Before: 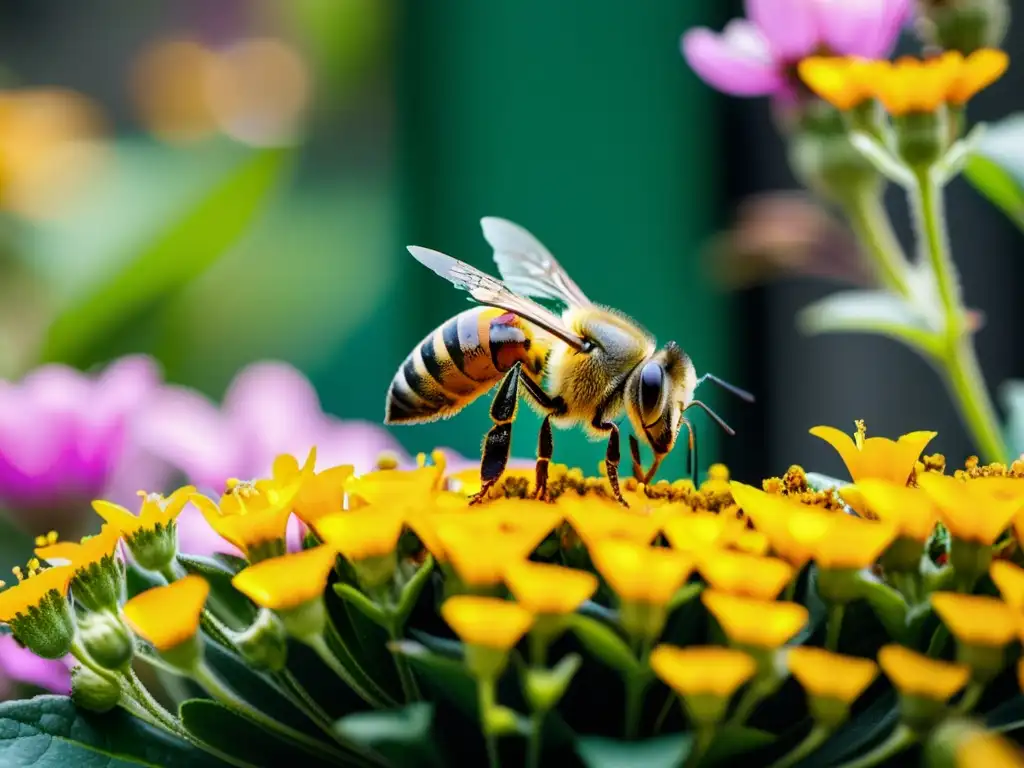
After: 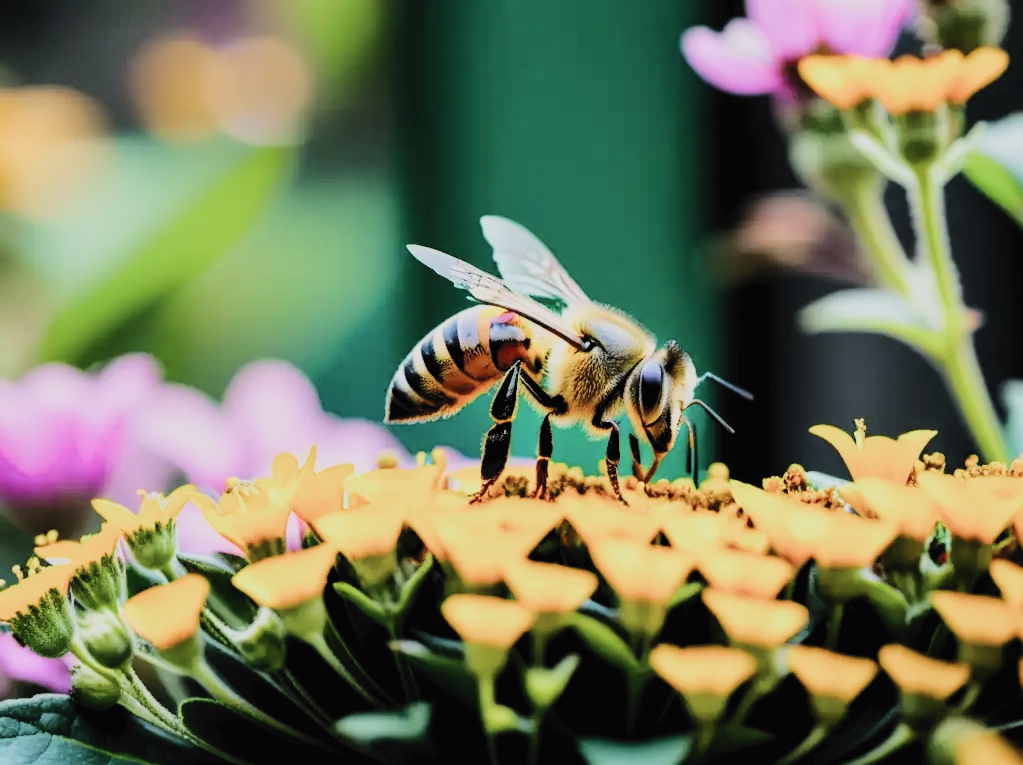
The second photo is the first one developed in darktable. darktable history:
crop: top 0.16%, bottom 0.106%
tone curve: curves: ch0 [(0, 0) (0.003, 0.023) (0.011, 0.029) (0.025, 0.037) (0.044, 0.047) (0.069, 0.057) (0.1, 0.075) (0.136, 0.103) (0.177, 0.145) (0.224, 0.193) (0.277, 0.266) (0.335, 0.362) (0.399, 0.473) (0.468, 0.569) (0.543, 0.655) (0.623, 0.73) (0.709, 0.804) (0.801, 0.874) (0.898, 0.924) (1, 1)], color space Lab, independent channels, preserve colors none
filmic rgb: black relative exposure -4.89 EV, white relative exposure 4.03 EV, hardness 2.84, color science v5 (2021), iterations of high-quality reconstruction 0, contrast in shadows safe, contrast in highlights safe
